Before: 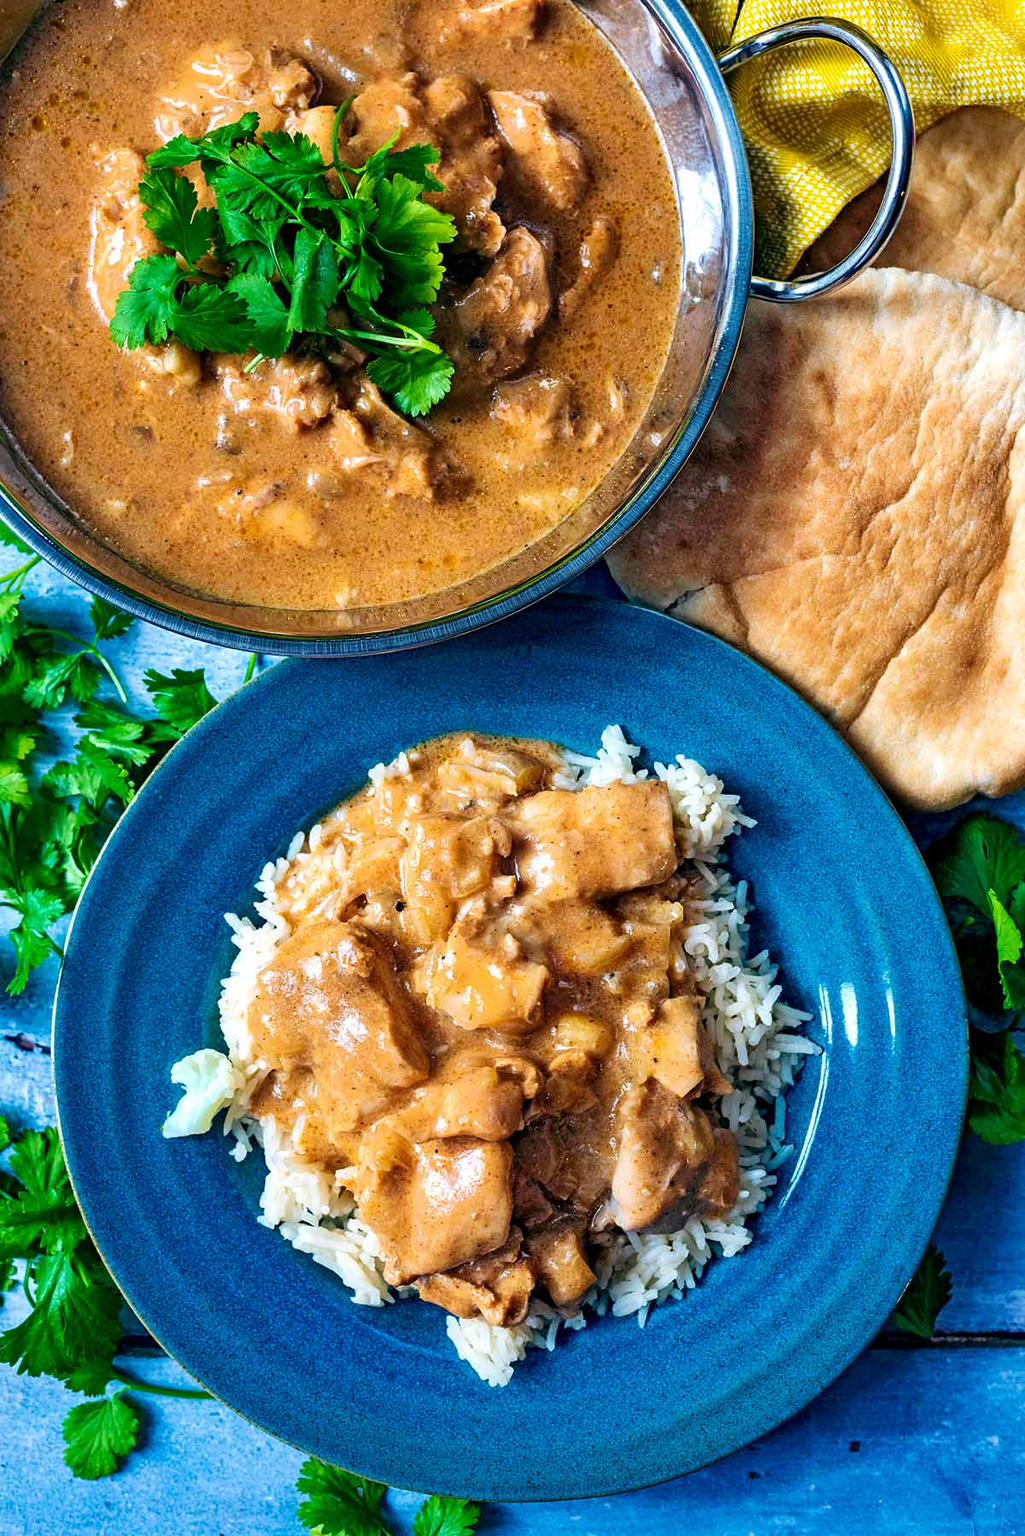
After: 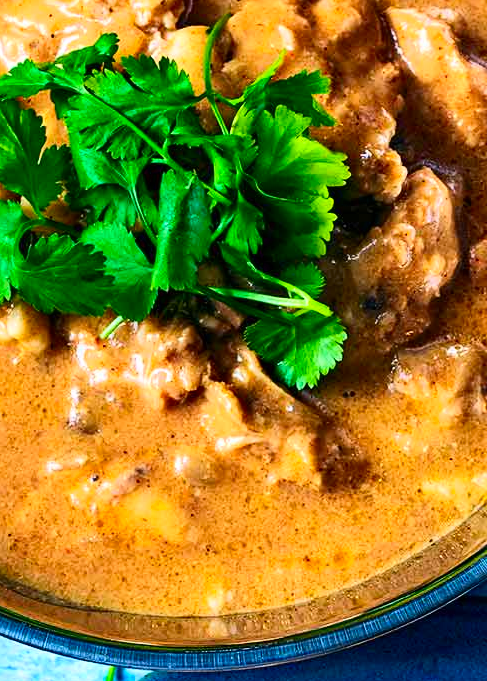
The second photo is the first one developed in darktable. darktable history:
contrast brightness saturation: contrast 0.23, brightness 0.1, saturation 0.29
crop: left 15.452%, top 5.459%, right 43.956%, bottom 56.62%
